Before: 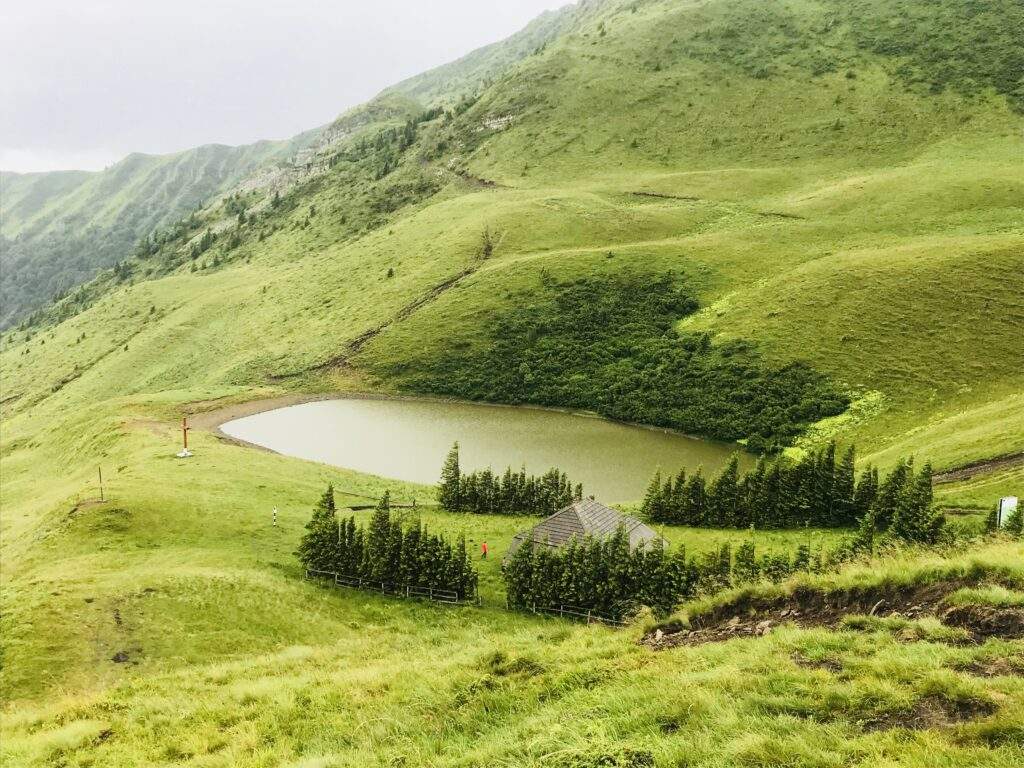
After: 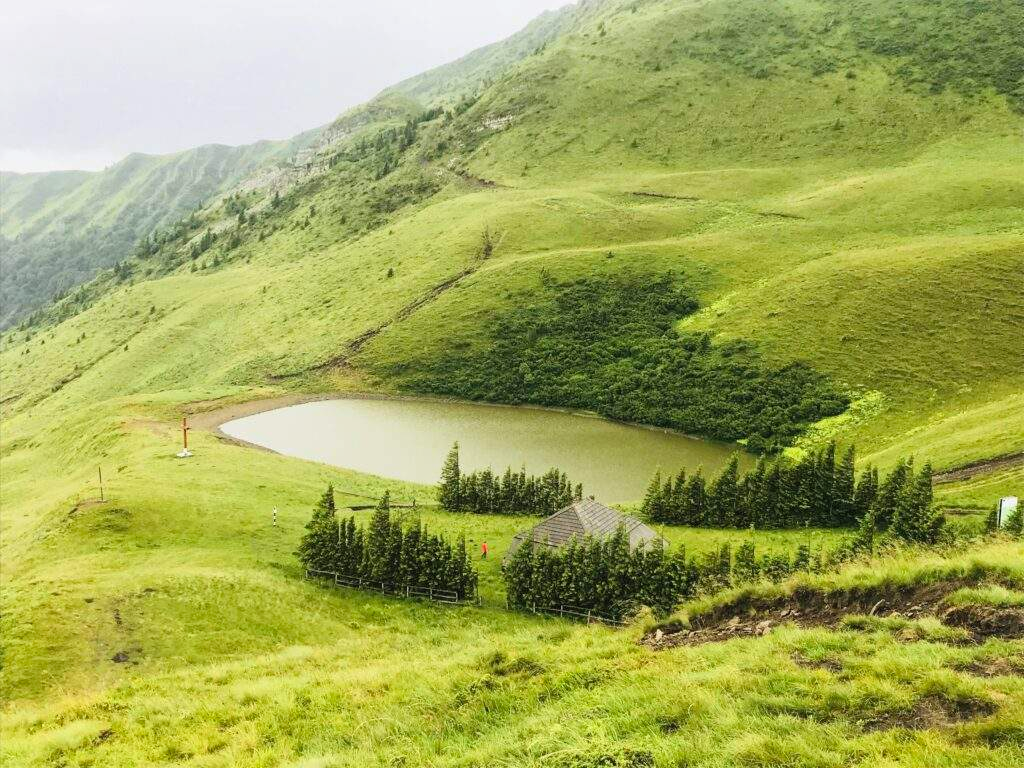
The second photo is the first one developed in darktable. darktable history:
contrast brightness saturation: contrast 0.03, brightness 0.06, saturation 0.13
tone equalizer: on, module defaults
